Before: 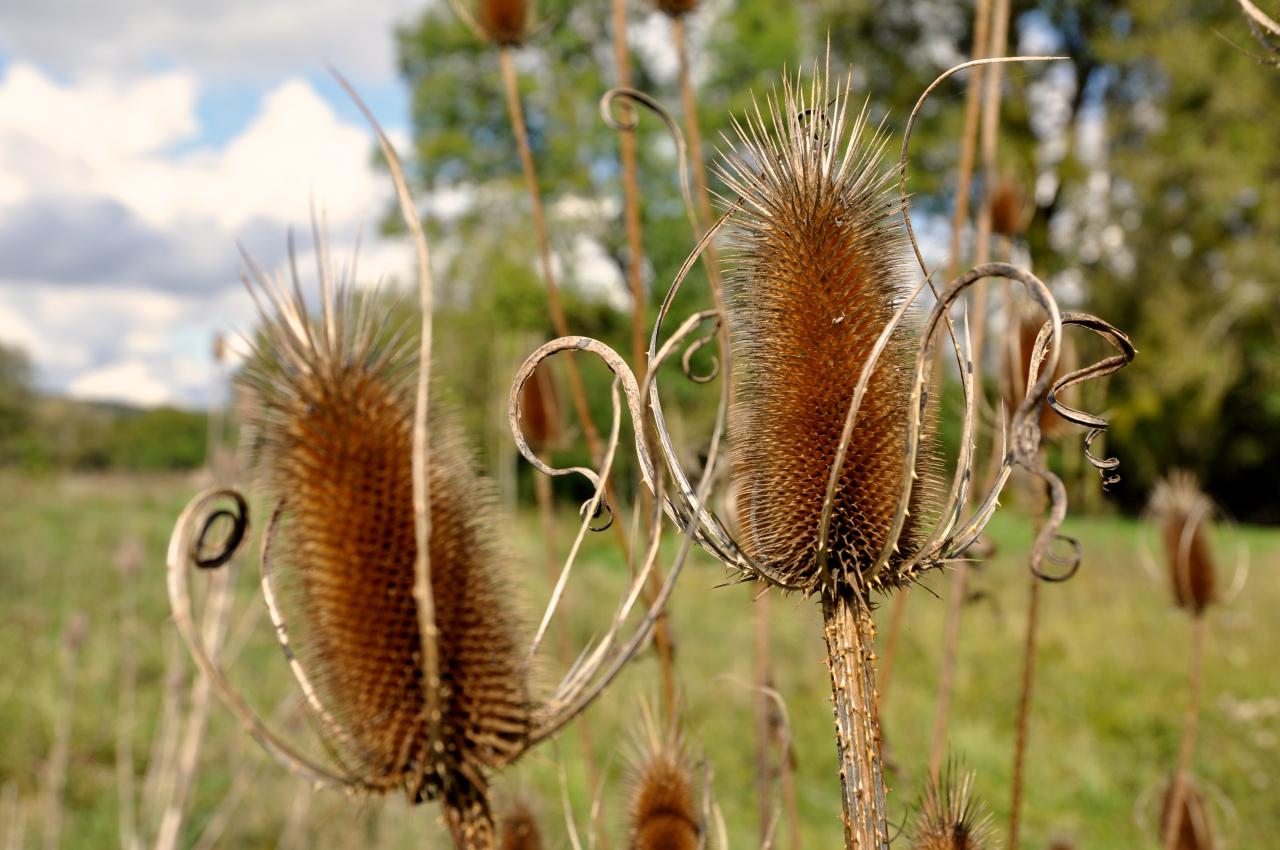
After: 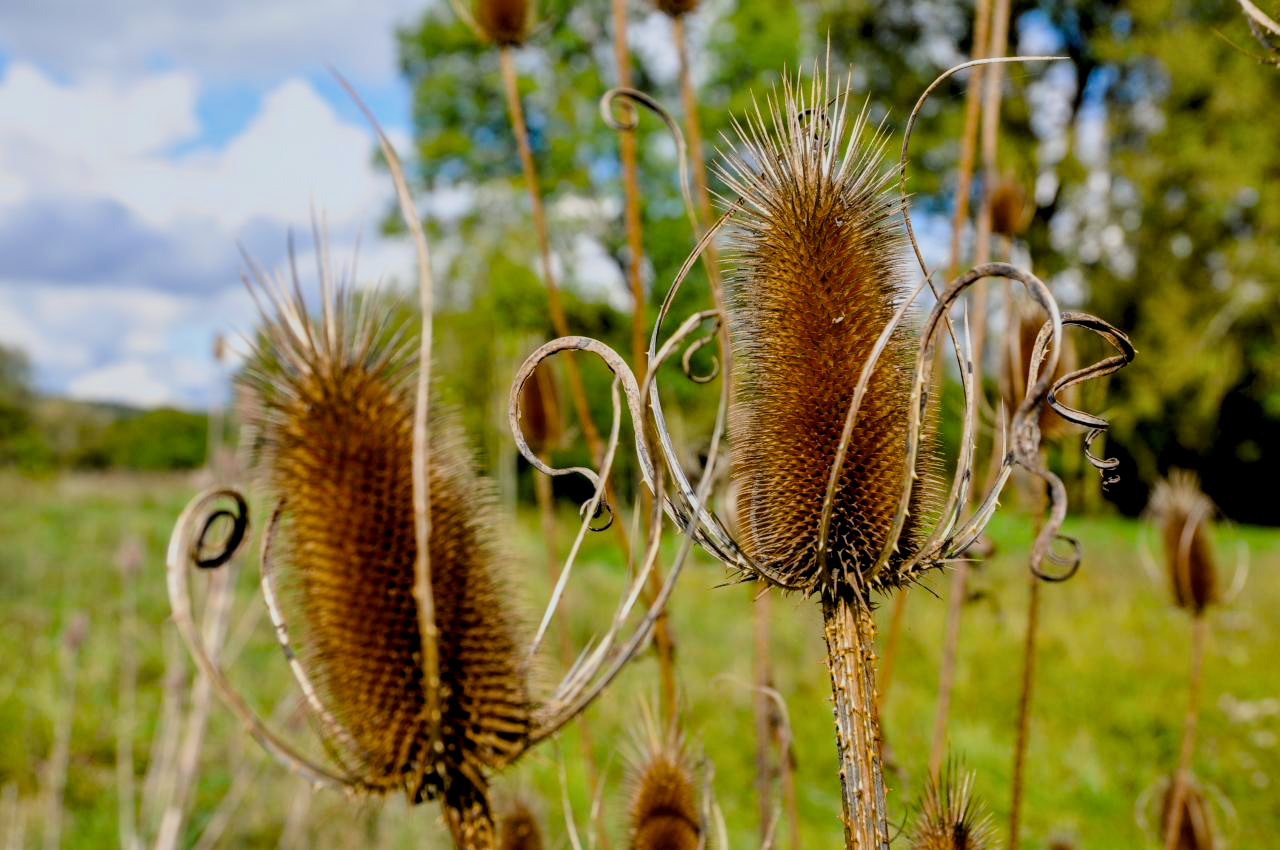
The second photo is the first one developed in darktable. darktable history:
color calibration "scene-referred default": x 0.367, y 0.376, temperature 4372.25 K
filmic rgb "scene-referred default": black relative exposure -7.65 EV, white relative exposure 4.56 EV, hardness 3.61
local contrast: detail 130%
color balance rgb: linear chroma grading › global chroma 15%, perceptual saturation grading › global saturation 30%
color zones: curves: ch0 [(0.068, 0.464) (0.25, 0.5) (0.48, 0.508) (0.75, 0.536) (0.886, 0.476) (0.967, 0.456)]; ch1 [(0.066, 0.456) (0.25, 0.5) (0.616, 0.508) (0.746, 0.56) (0.934, 0.444)]
